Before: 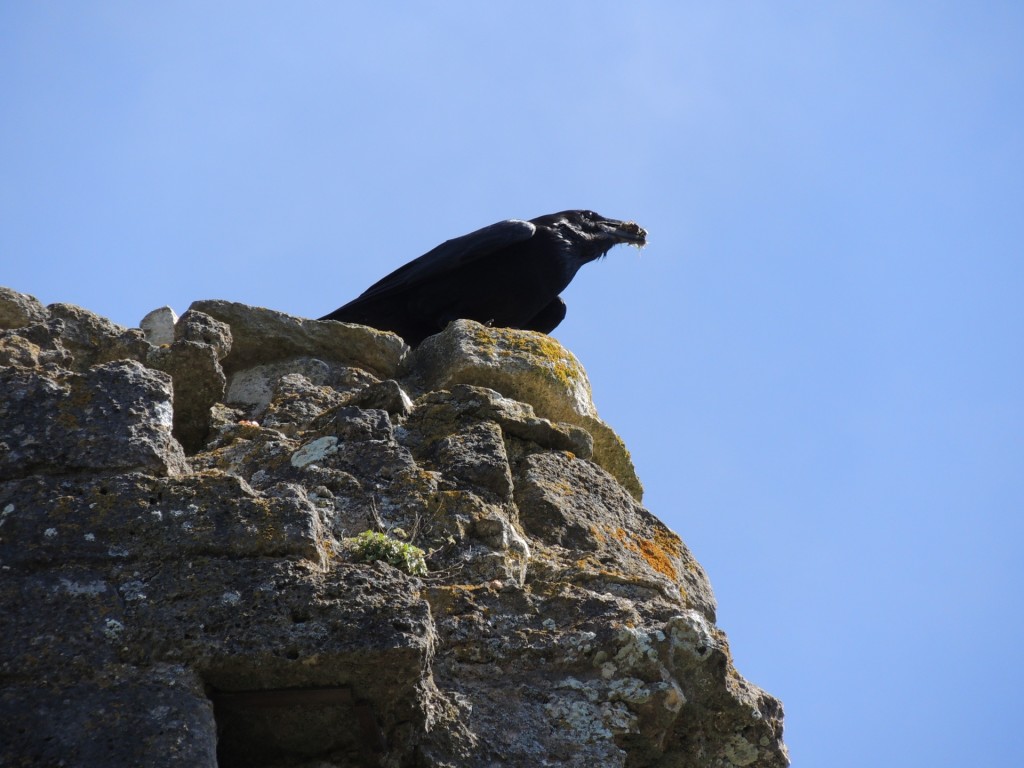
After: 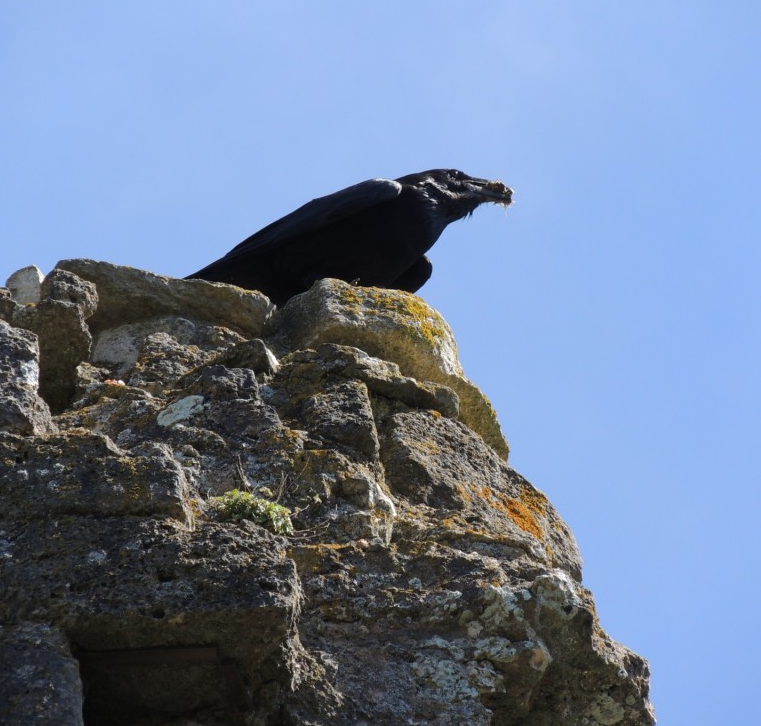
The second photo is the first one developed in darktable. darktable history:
crop and rotate: left 13.116%, top 5.411%, right 12.536%
